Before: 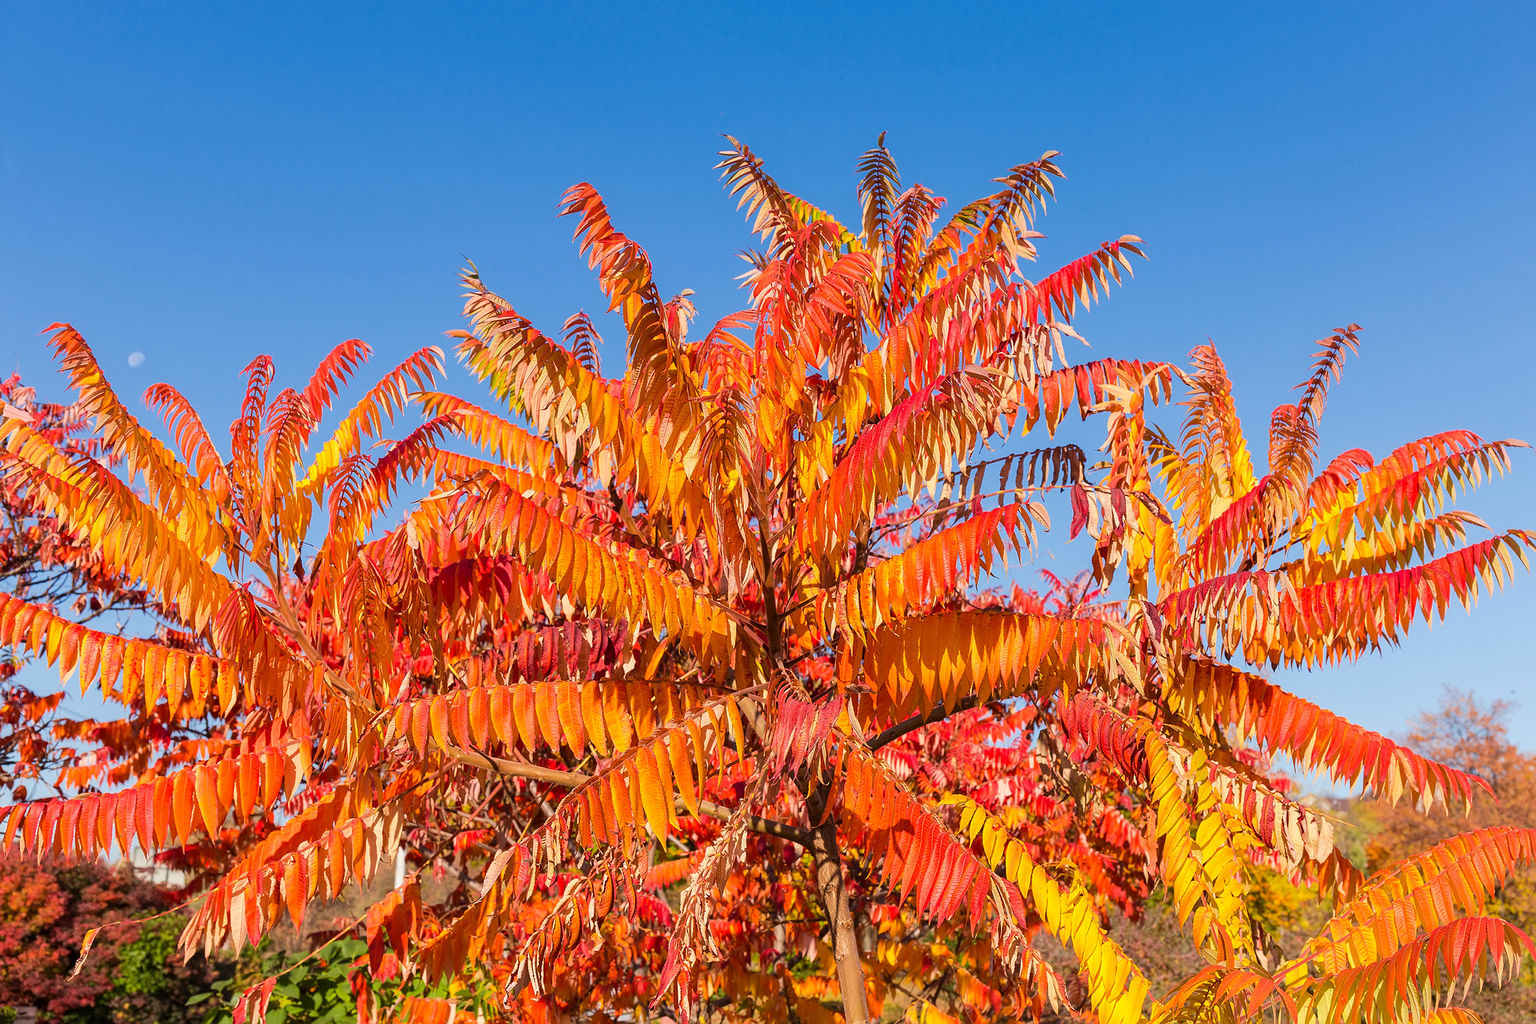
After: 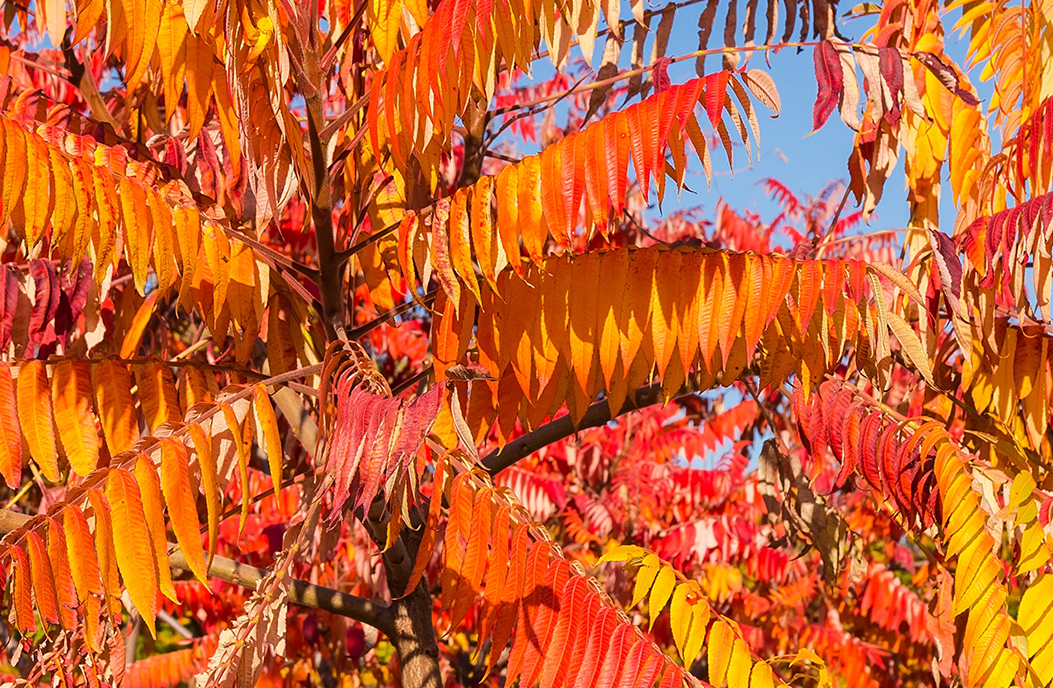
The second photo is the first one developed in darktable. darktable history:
crop: left 37.187%, top 44.924%, right 20.687%, bottom 13.769%
